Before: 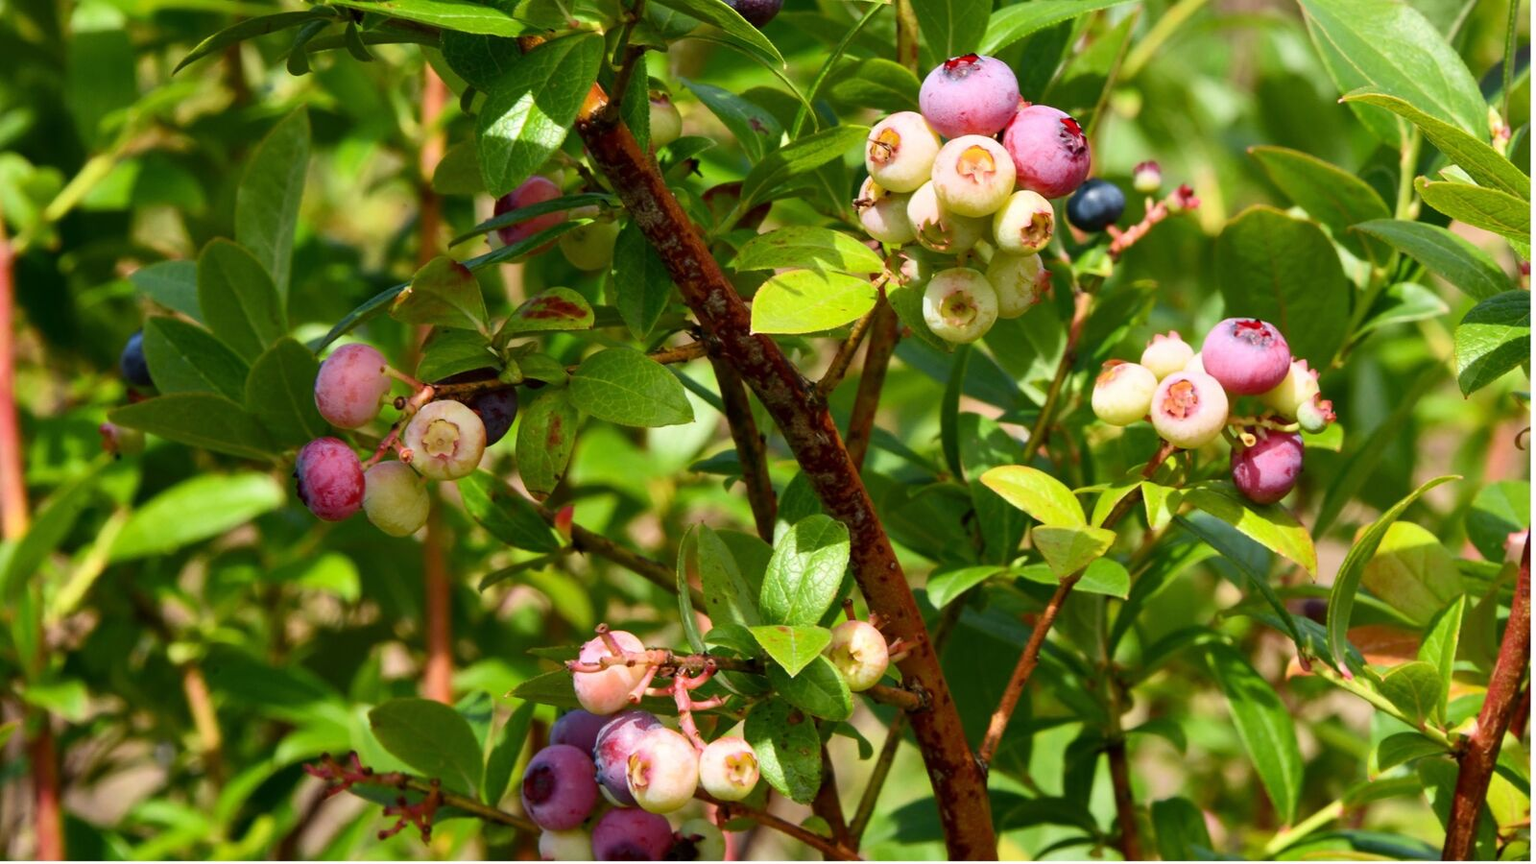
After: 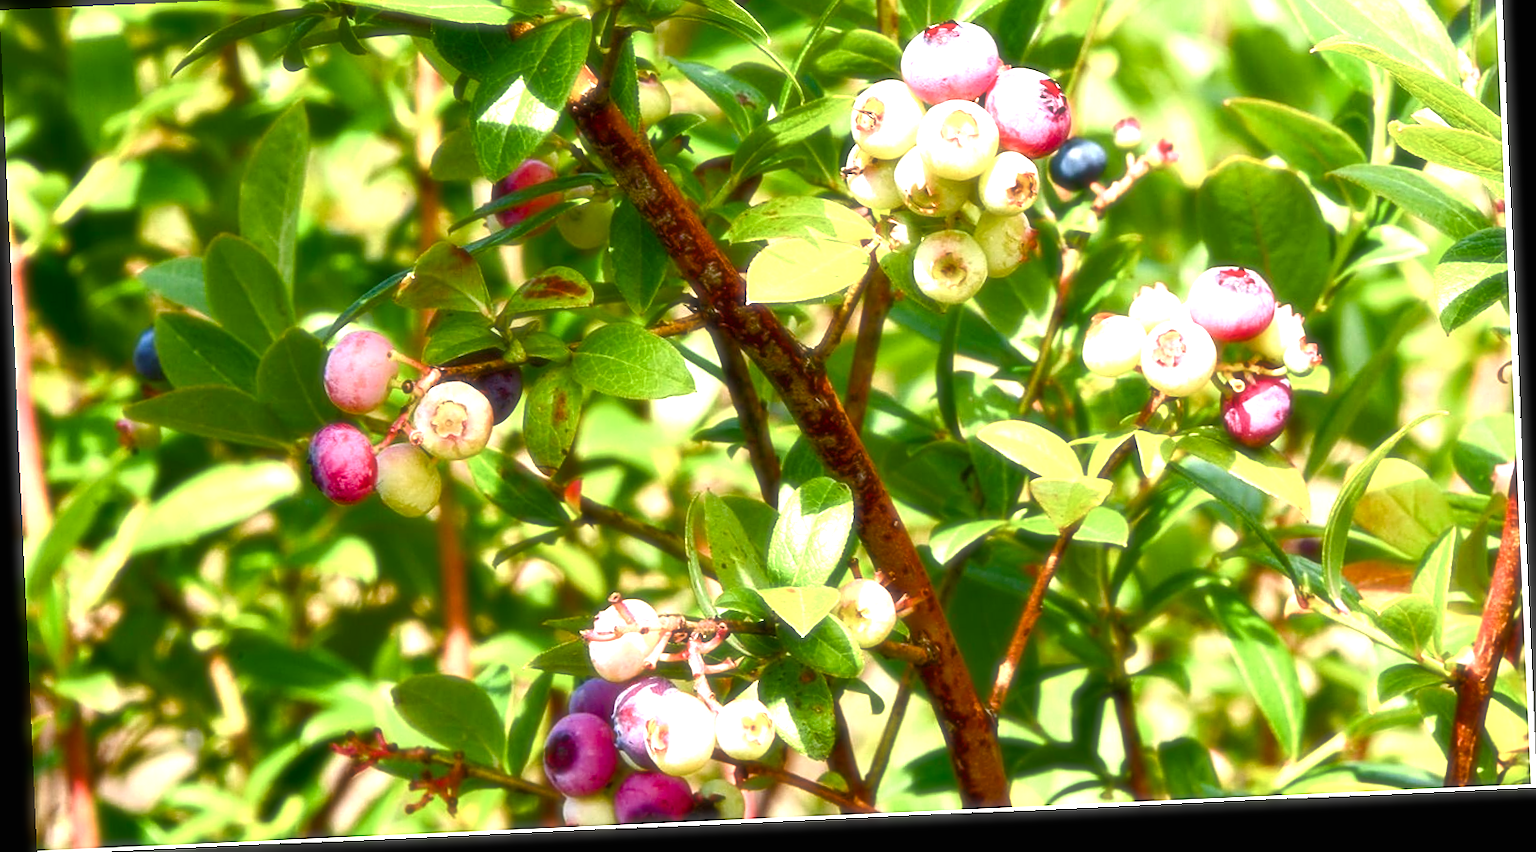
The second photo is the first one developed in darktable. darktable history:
rotate and perspective: rotation -2.56°, automatic cropping off
sharpen: on, module defaults
color balance rgb: perceptual saturation grading › global saturation 20%, perceptual saturation grading › highlights -25%, perceptual saturation grading › shadows 50%
exposure: black level correction 0, exposure 1.2 EV, compensate exposure bias true, compensate highlight preservation false
crop and rotate: top 6.25%
tone equalizer: -8 EV -0.001 EV, -7 EV 0.001 EV, -6 EV -0.002 EV, -5 EV -0.003 EV, -4 EV -0.062 EV, -3 EV -0.222 EV, -2 EV -0.267 EV, -1 EV 0.105 EV, +0 EV 0.303 EV
soften: size 19.52%, mix 20.32%
